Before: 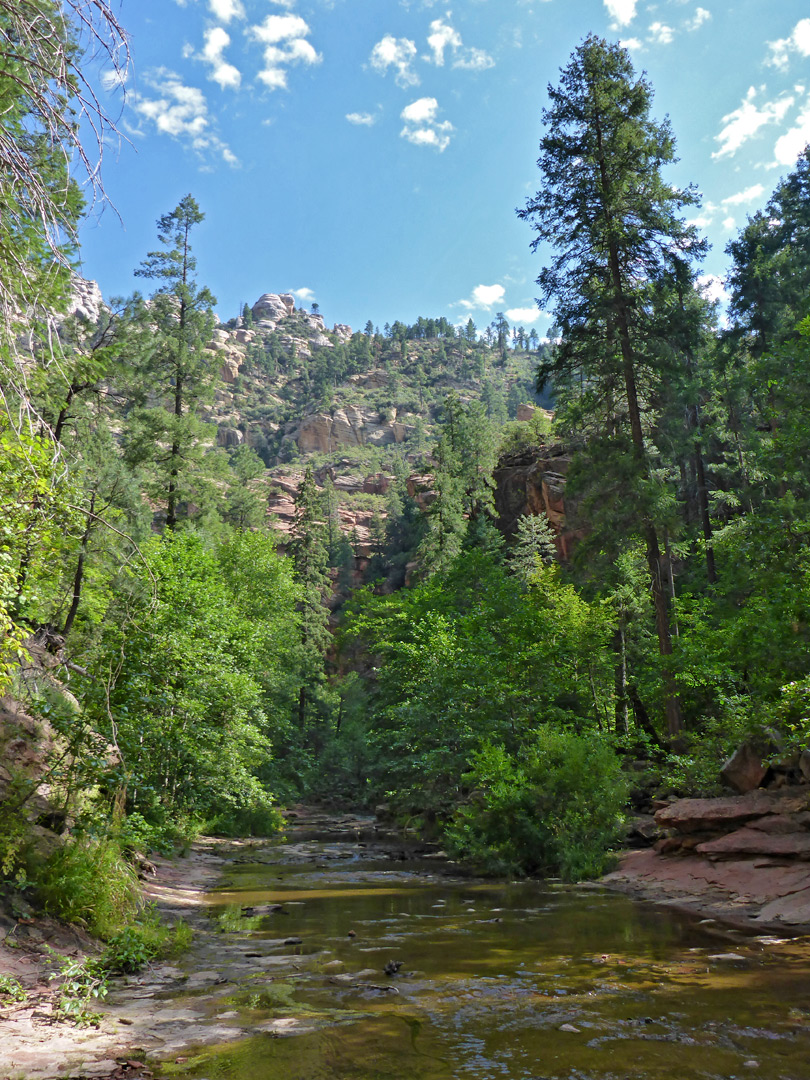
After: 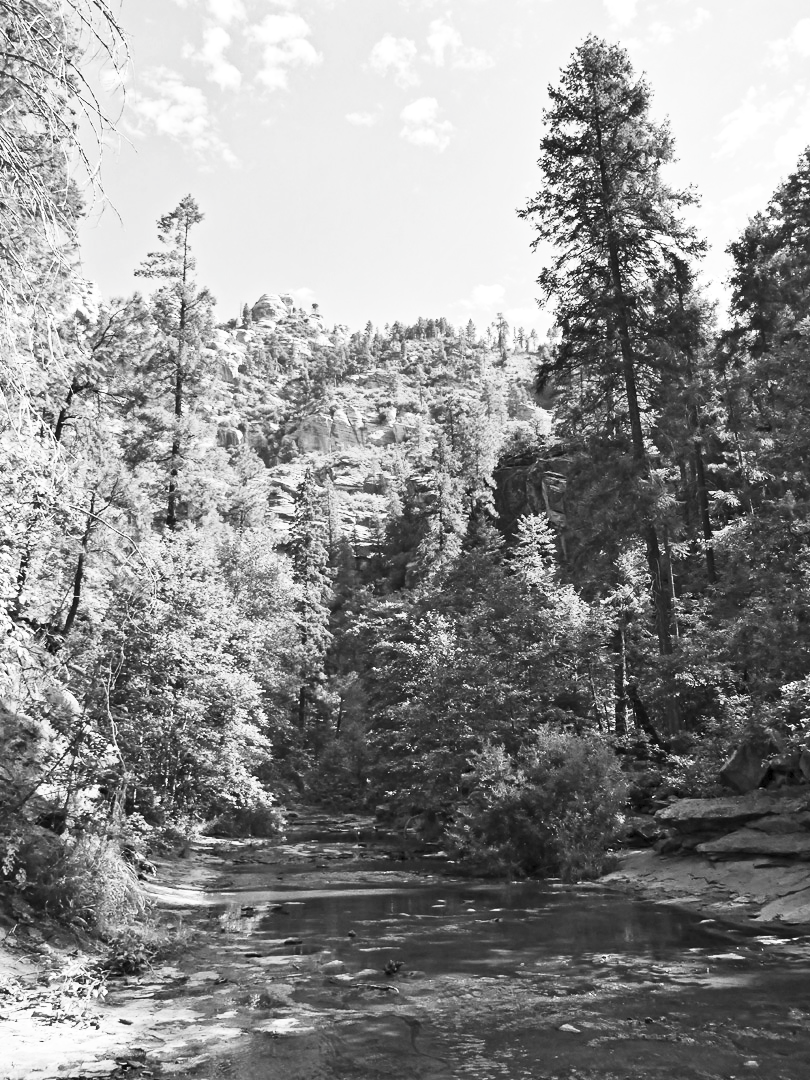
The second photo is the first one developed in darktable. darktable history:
contrast brightness saturation: contrast 0.543, brightness 0.46, saturation -0.999
tone equalizer: edges refinement/feathering 500, mask exposure compensation -1.57 EV, preserve details no
